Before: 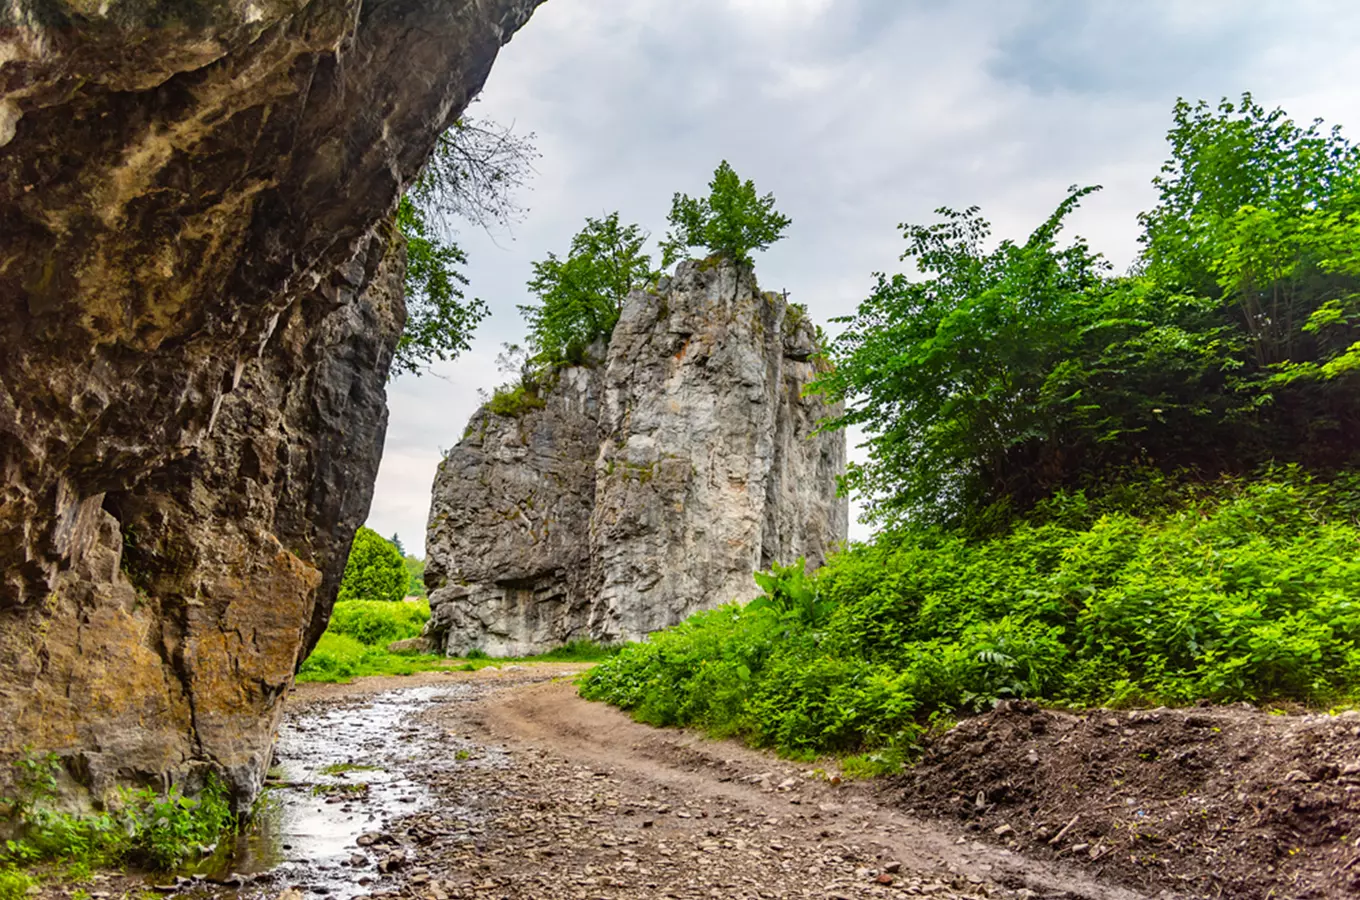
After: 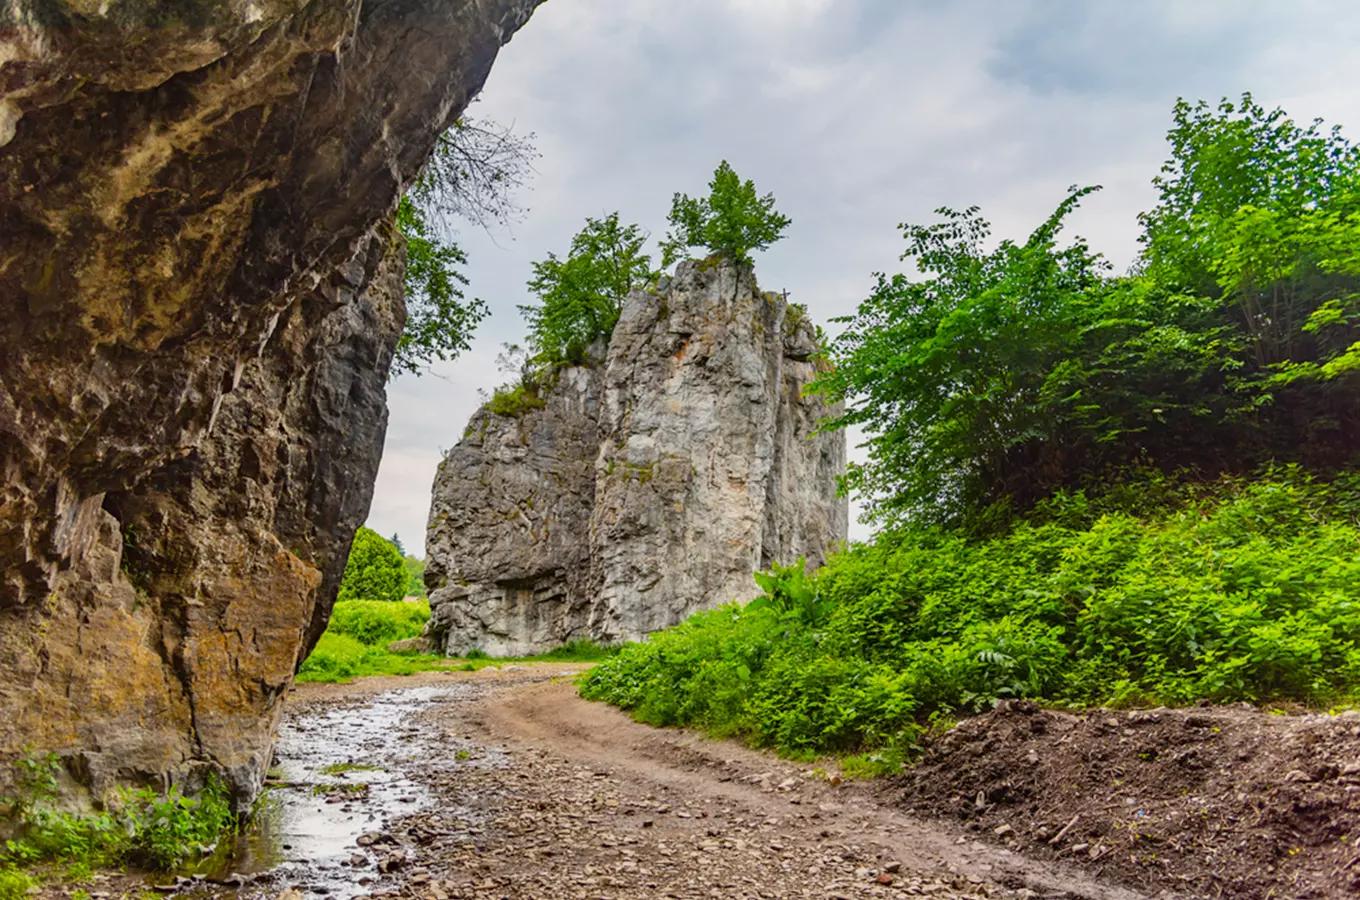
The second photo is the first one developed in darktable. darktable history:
color balance rgb: perceptual saturation grading › global saturation 0.73%, contrast -10.538%
